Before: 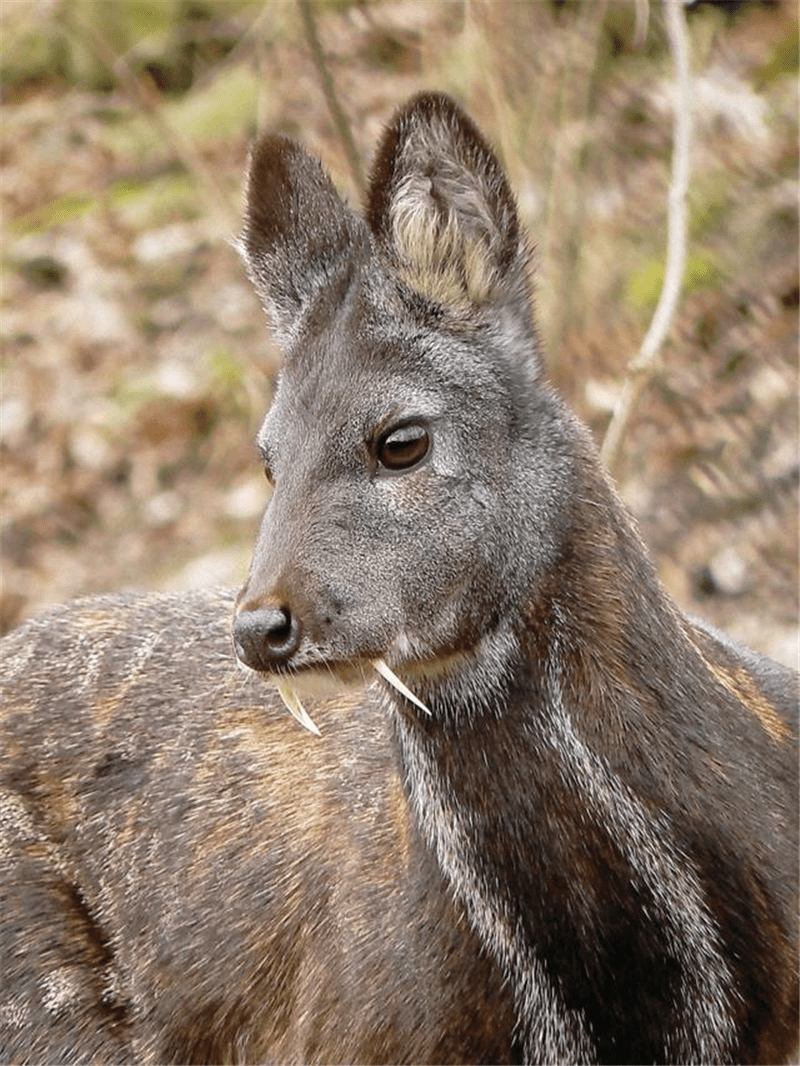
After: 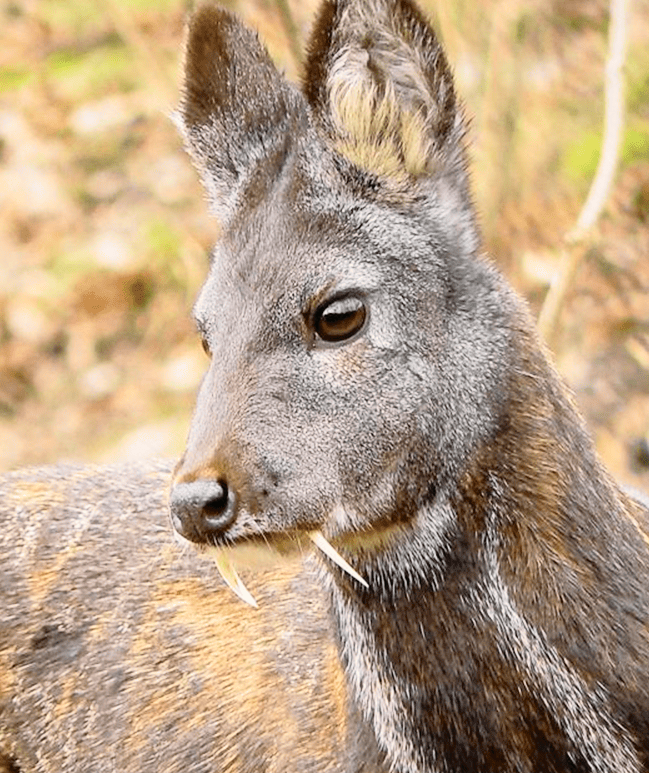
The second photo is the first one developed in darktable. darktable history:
crop: left 7.904%, top 12.009%, right 10.358%, bottom 15.458%
exposure: black level correction 0.001, exposure 0.144 EV, compensate exposure bias true, compensate highlight preservation false
tone curve: curves: ch0 [(0, 0.005) (0.103, 0.097) (0.18, 0.22) (0.4, 0.485) (0.5, 0.612) (0.668, 0.787) (0.823, 0.894) (1, 0.971)]; ch1 [(0, 0) (0.172, 0.123) (0.324, 0.253) (0.396, 0.388) (0.478, 0.461) (0.499, 0.498) (0.522, 0.528) (0.618, 0.649) (0.753, 0.821) (1, 1)]; ch2 [(0, 0) (0.411, 0.424) (0.496, 0.501) (0.515, 0.514) (0.555, 0.585) (0.641, 0.69) (1, 1)], color space Lab, independent channels, preserve colors none
